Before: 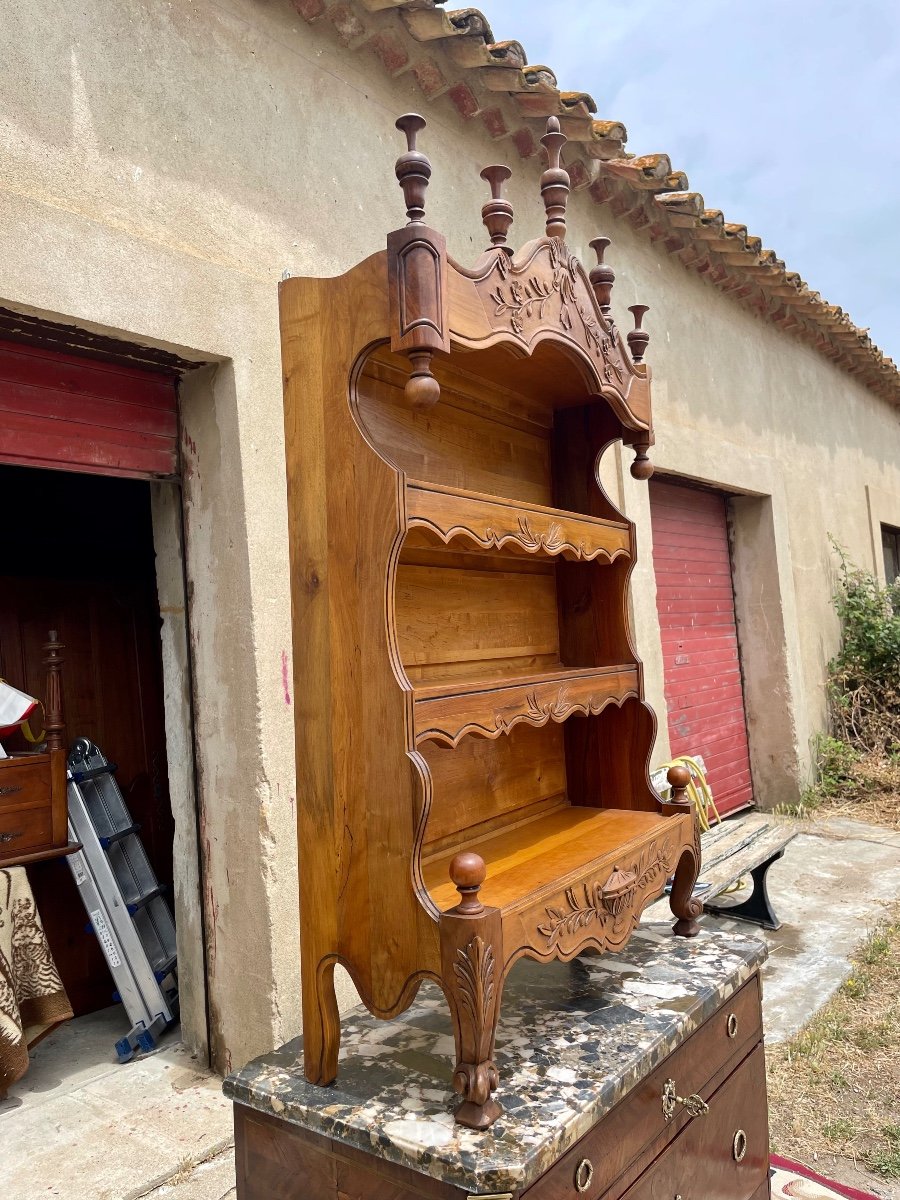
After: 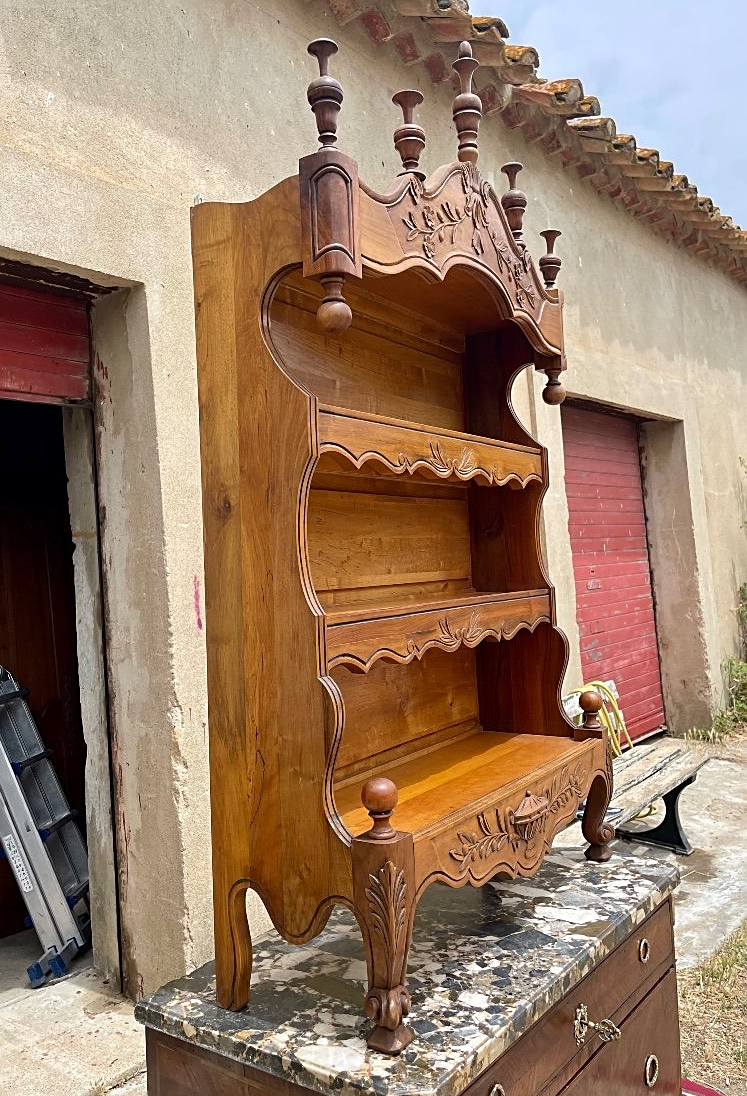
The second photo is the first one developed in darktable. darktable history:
crop: left 9.792%, top 6.286%, right 7.184%, bottom 2.316%
sharpen: on, module defaults
